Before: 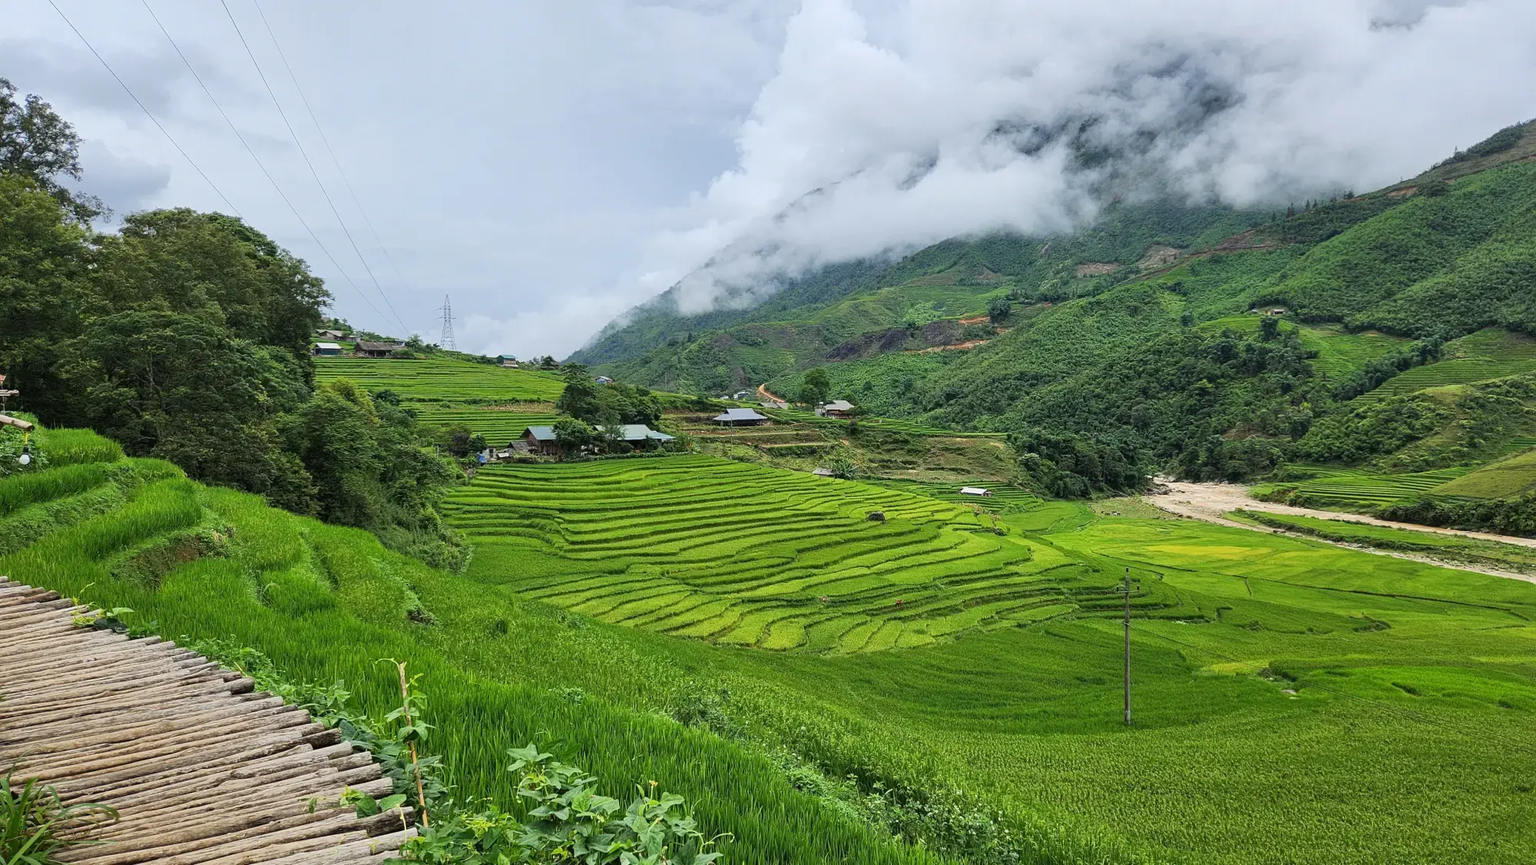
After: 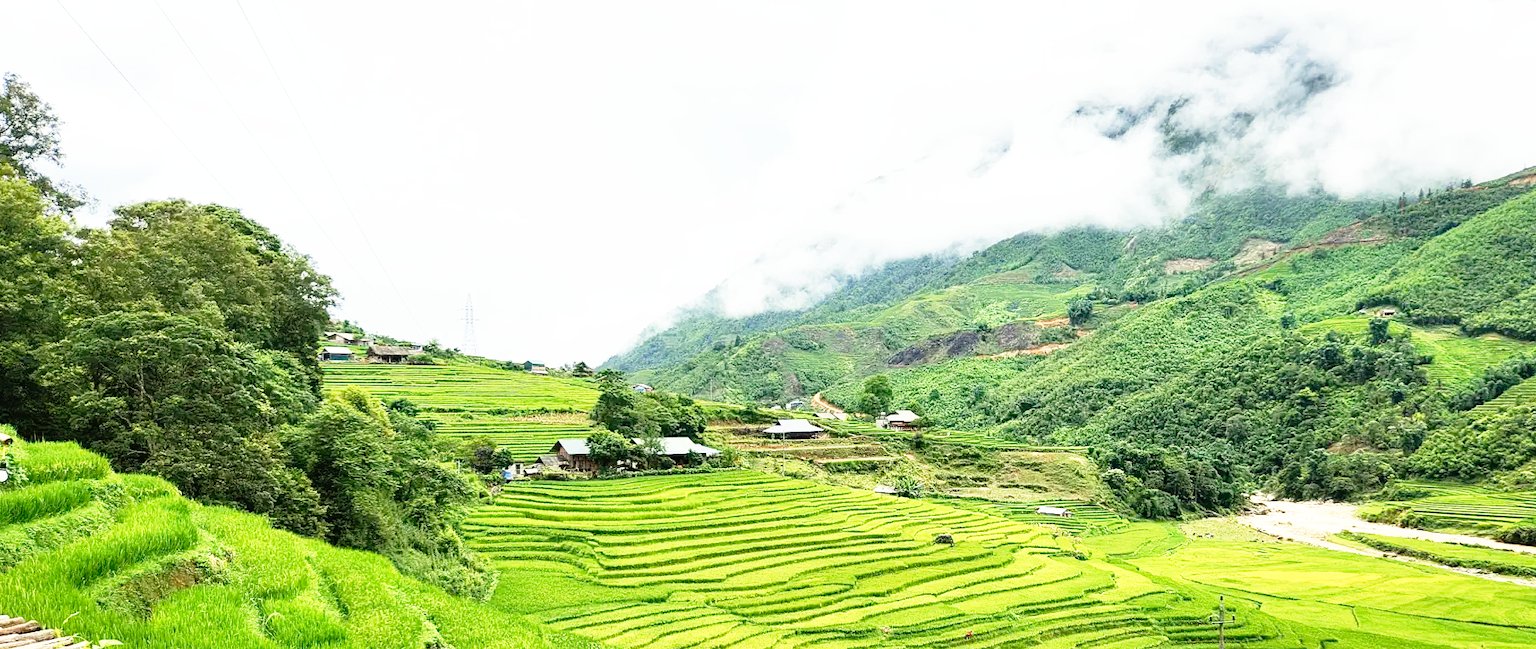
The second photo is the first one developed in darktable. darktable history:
exposure: exposure 0.496 EV, compensate highlight preservation false
crop: left 1.509%, top 3.452%, right 7.696%, bottom 28.452%
white balance: red 1.029, blue 0.92
base curve: curves: ch0 [(0, 0) (0.012, 0.01) (0.073, 0.168) (0.31, 0.711) (0.645, 0.957) (1, 1)], preserve colors none
